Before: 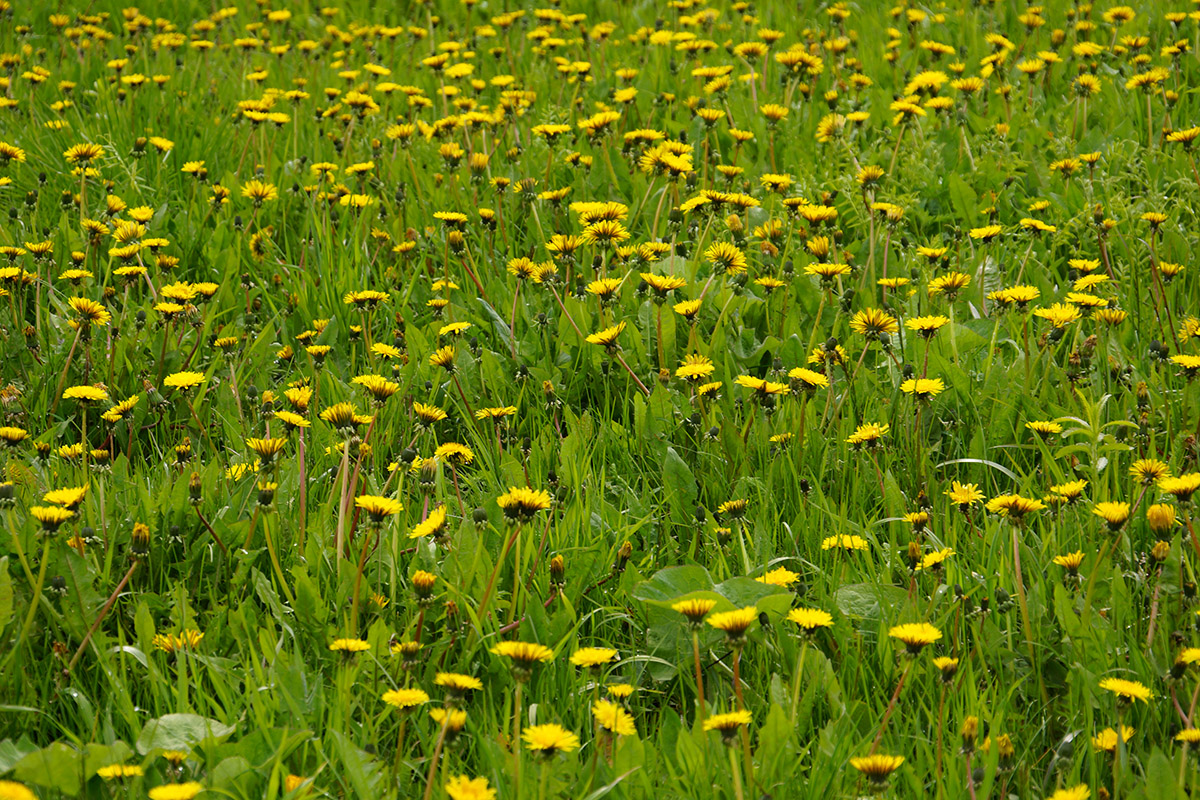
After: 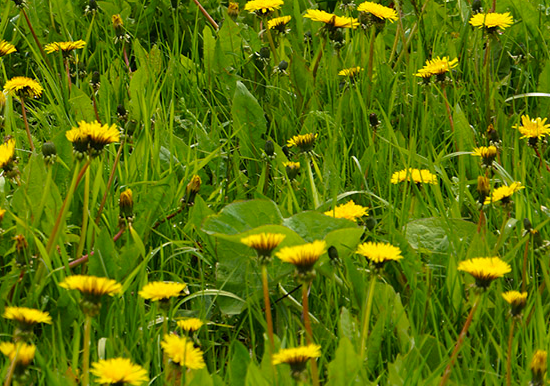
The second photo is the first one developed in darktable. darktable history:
color balance rgb: perceptual saturation grading › global saturation 10%, global vibrance 10%
velvia: on, module defaults
crop: left 35.976%, top 45.819%, right 18.162%, bottom 5.807%
